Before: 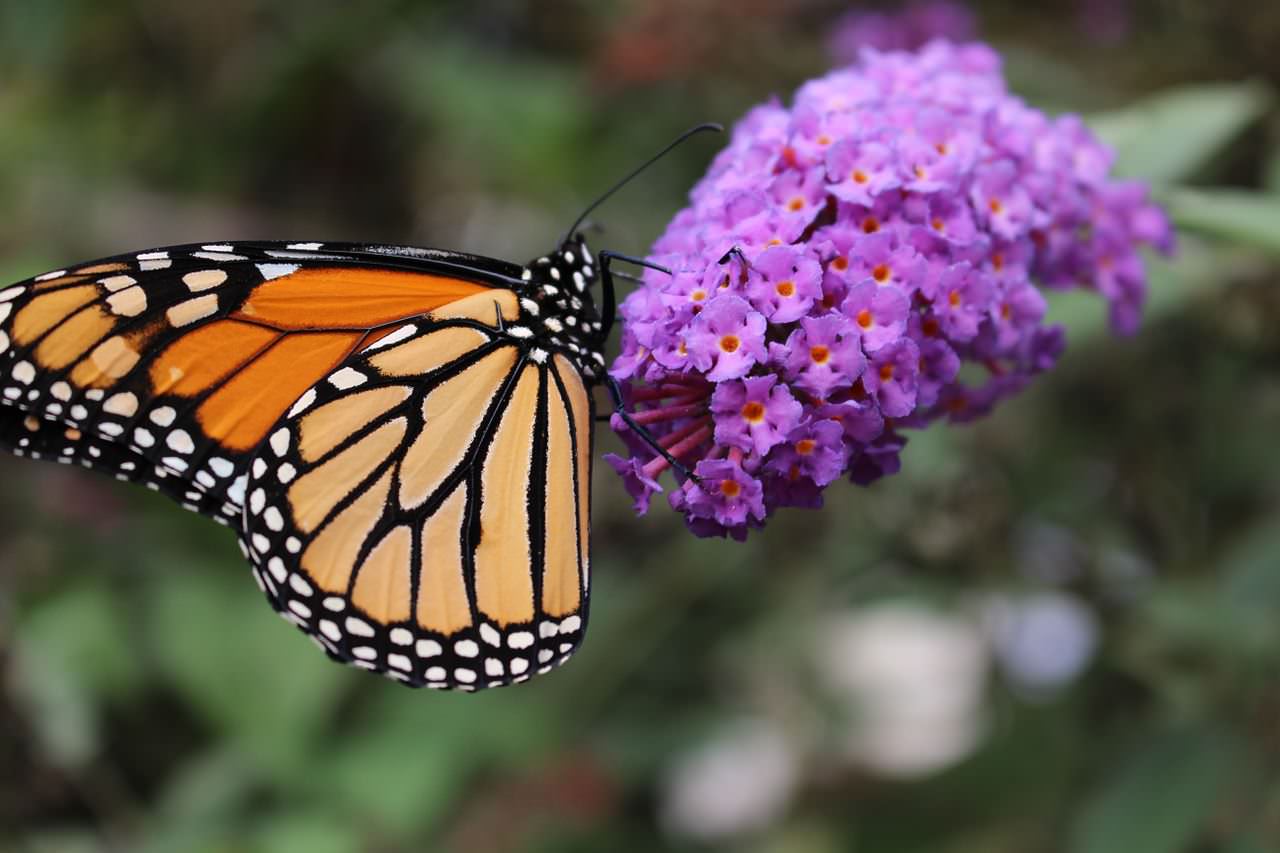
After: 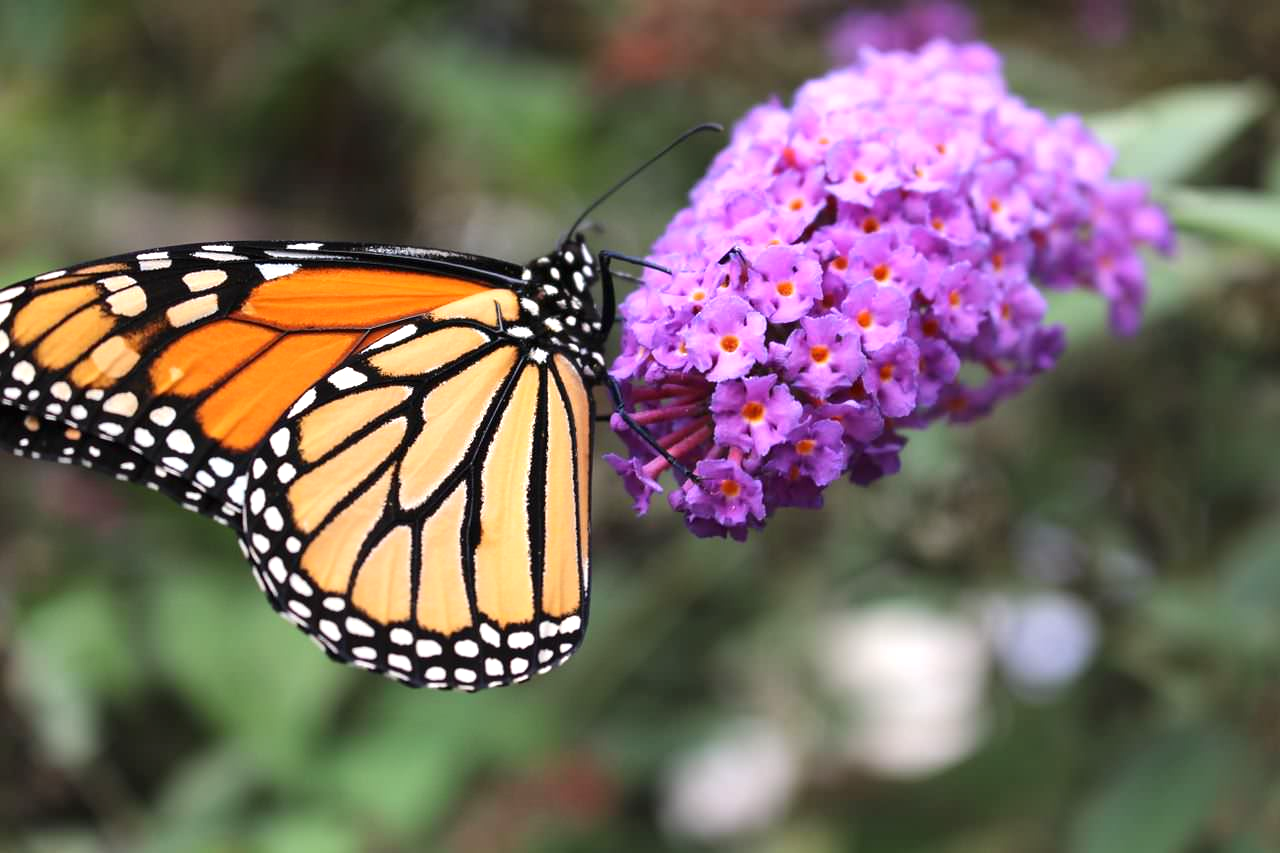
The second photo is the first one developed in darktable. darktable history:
white balance: emerald 1
exposure: black level correction 0, exposure 0.68 EV, compensate exposure bias true, compensate highlight preservation false
